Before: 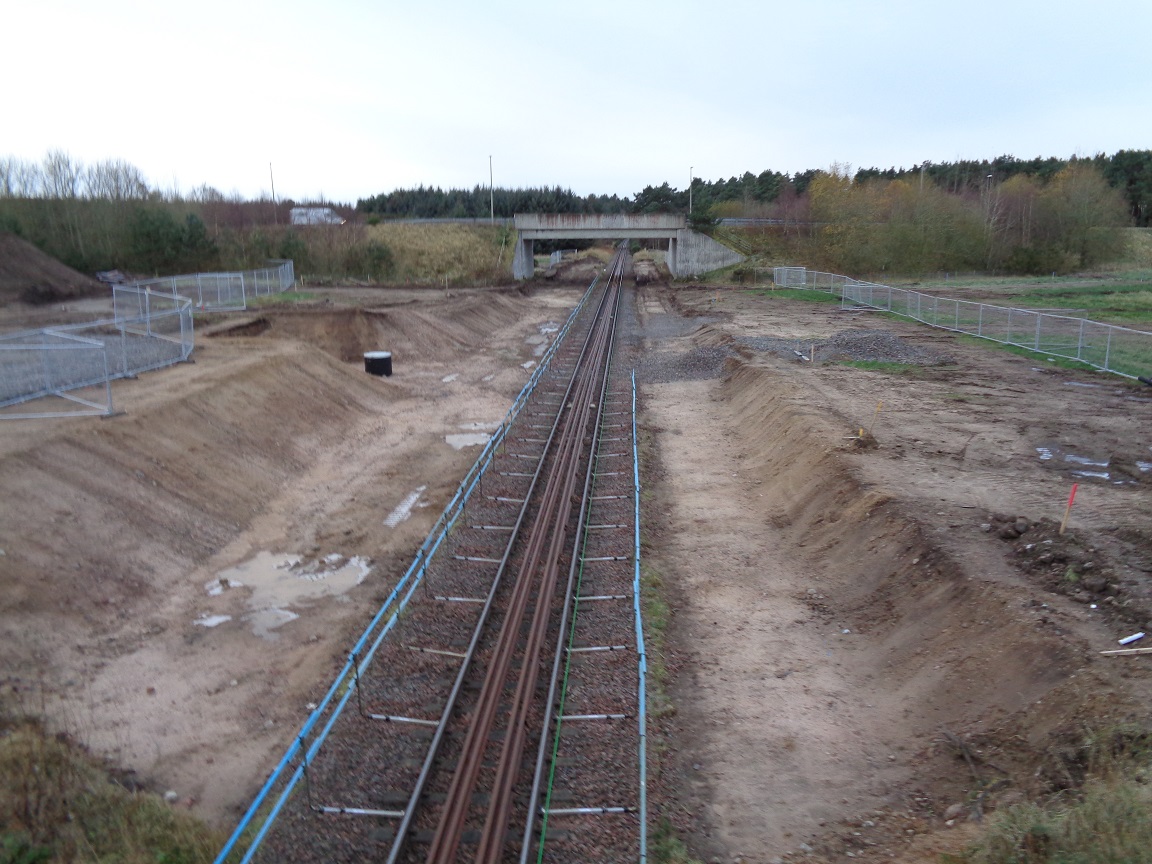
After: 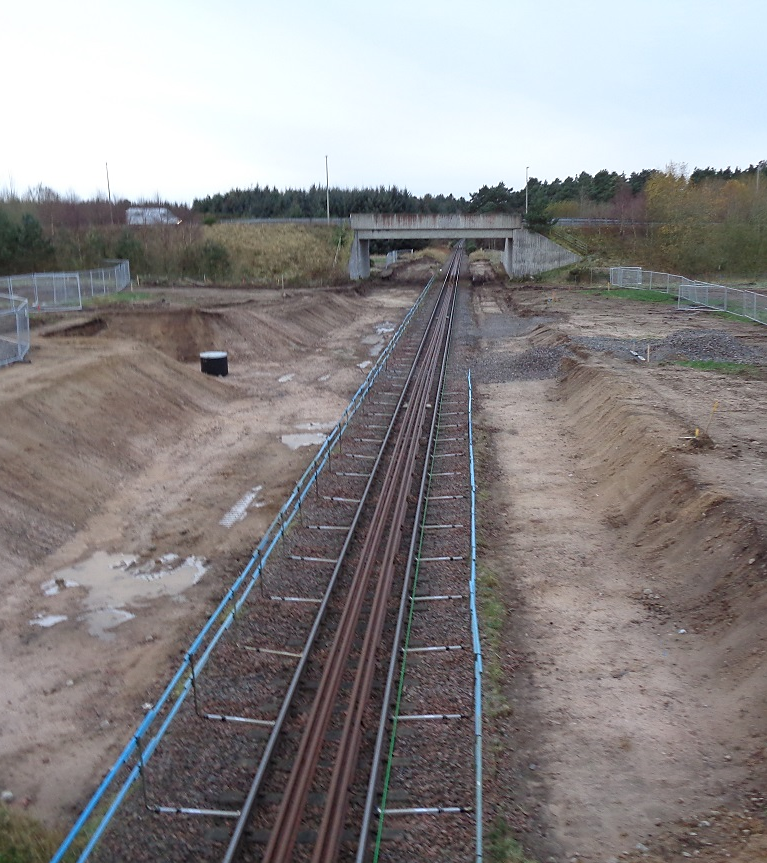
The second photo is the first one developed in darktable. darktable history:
crop and rotate: left 14.292%, right 19.041%
sharpen: radius 1.458, amount 0.398, threshold 1.271
